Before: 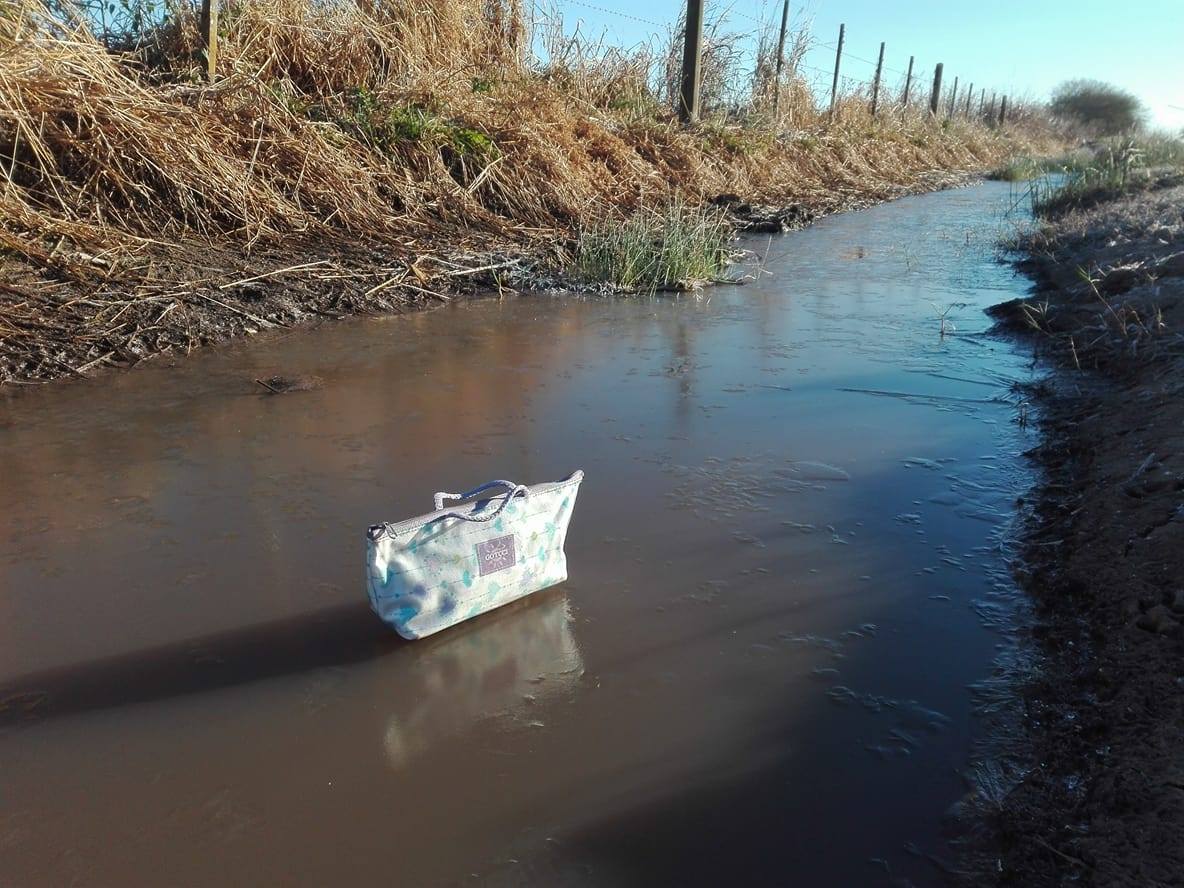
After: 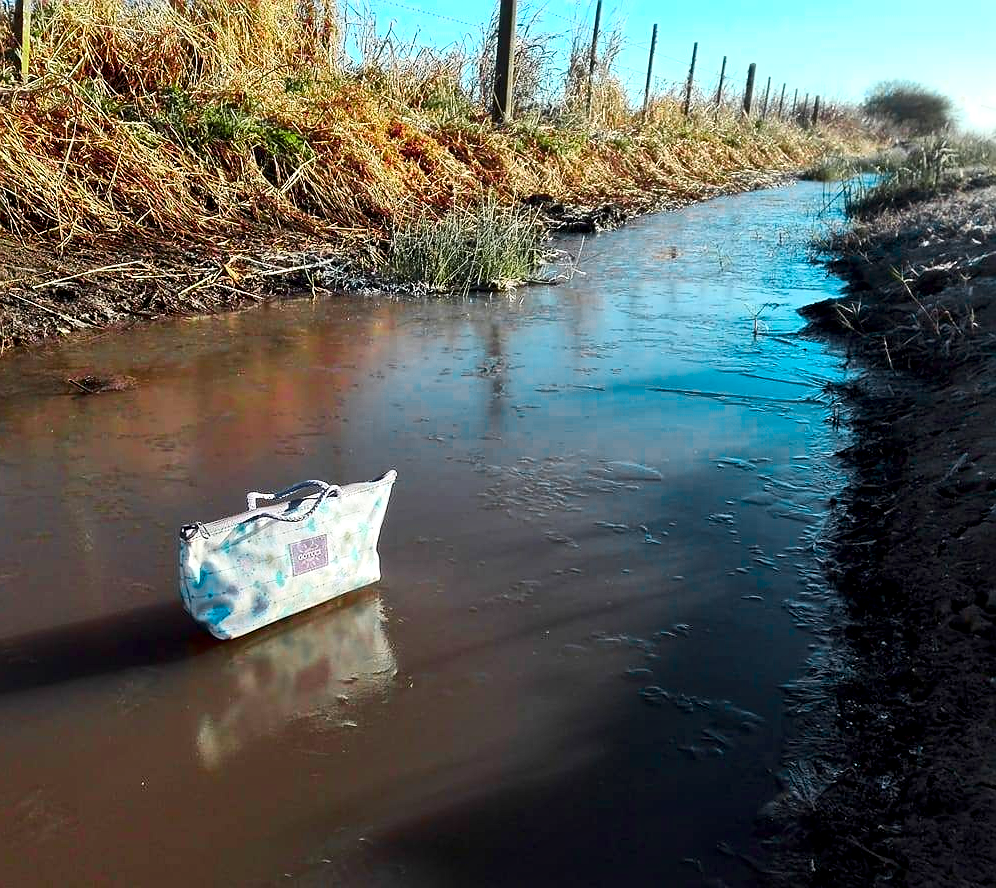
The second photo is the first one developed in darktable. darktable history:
color balance rgb: shadows lift › luminance -10.059%, global offset › luminance -0.477%, perceptual saturation grading › global saturation 30.731%, global vibrance 20%
local contrast: mode bilateral grid, contrast 20, coarseness 51, detail 149%, midtone range 0.2
crop: left 15.835%
contrast brightness saturation: contrast 0.24, brightness 0.093
sharpen: radius 1.026
color zones: curves: ch0 [(0, 0.533) (0.126, 0.533) (0.234, 0.533) (0.368, 0.357) (0.5, 0.5) (0.625, 0.5) (0.74, 0.637) (0.875, 0.5)]; ch1 [(0.004, 0.708) (0.129, 0.662) (0.25, 0.5) (0.375, 0.331) (0.496, 0.396) (0.625, 0.649) (0.739, 0.26) (0.875, 0.5) (1, 0.478)]; ch2 [(0, 0.409) (0.132, 0.403) (0.236, 0.558) (0.379, 0.448) (0.5, 0.5) (0.625, 0.5) (0.691, 0.39) (0.875, 0.5)]
